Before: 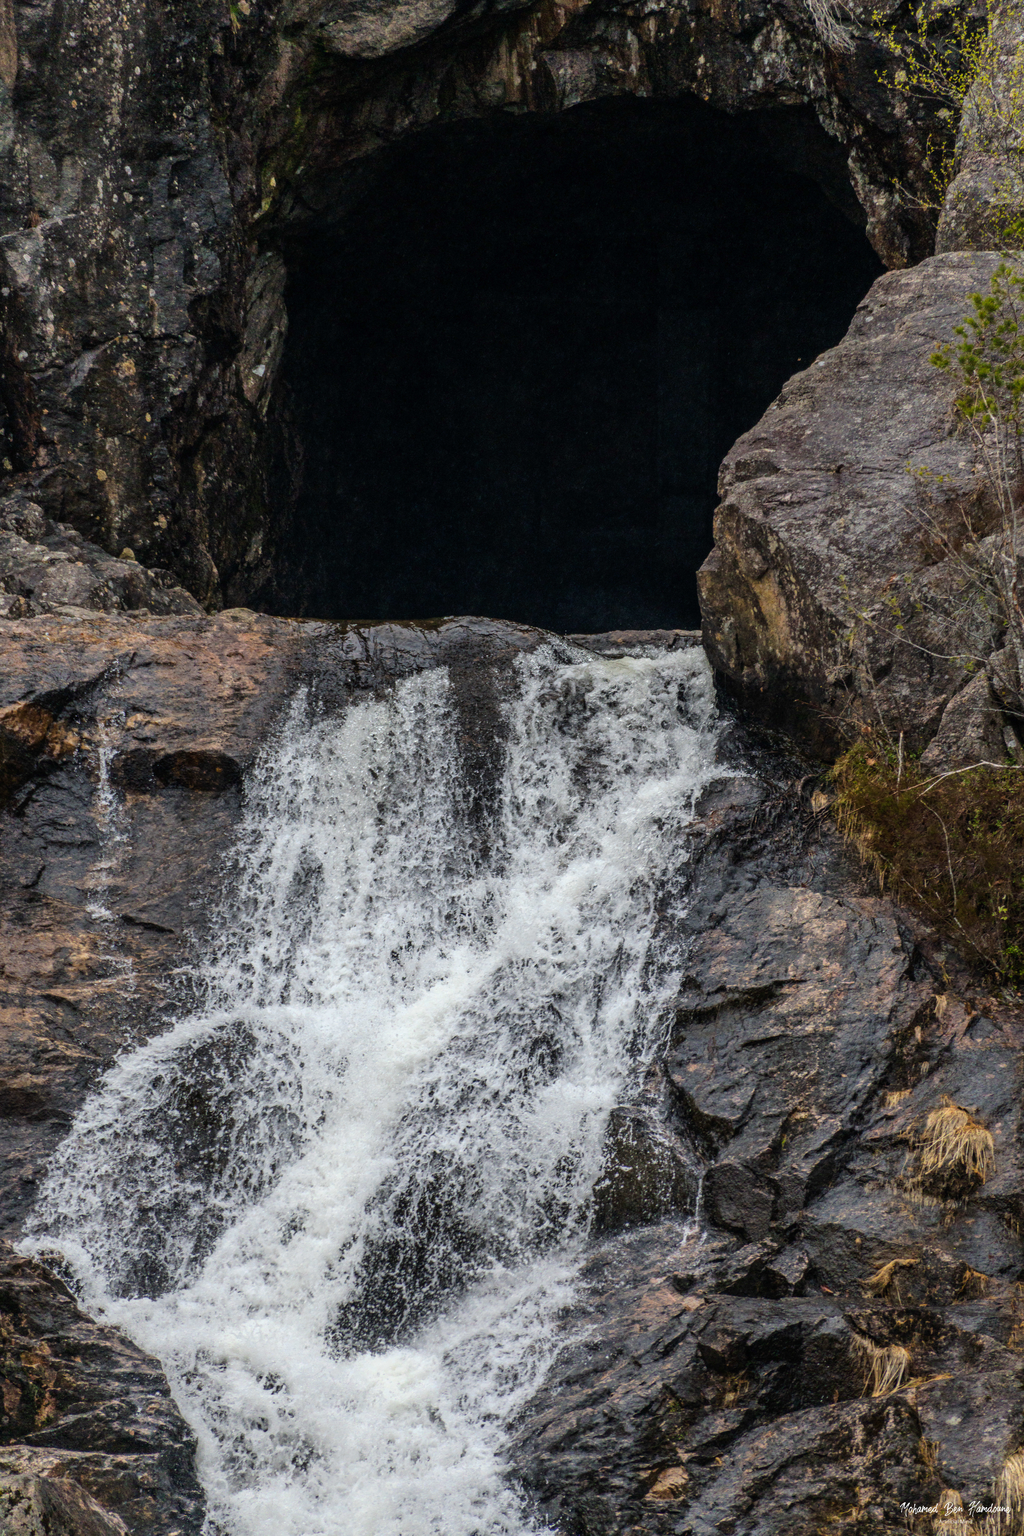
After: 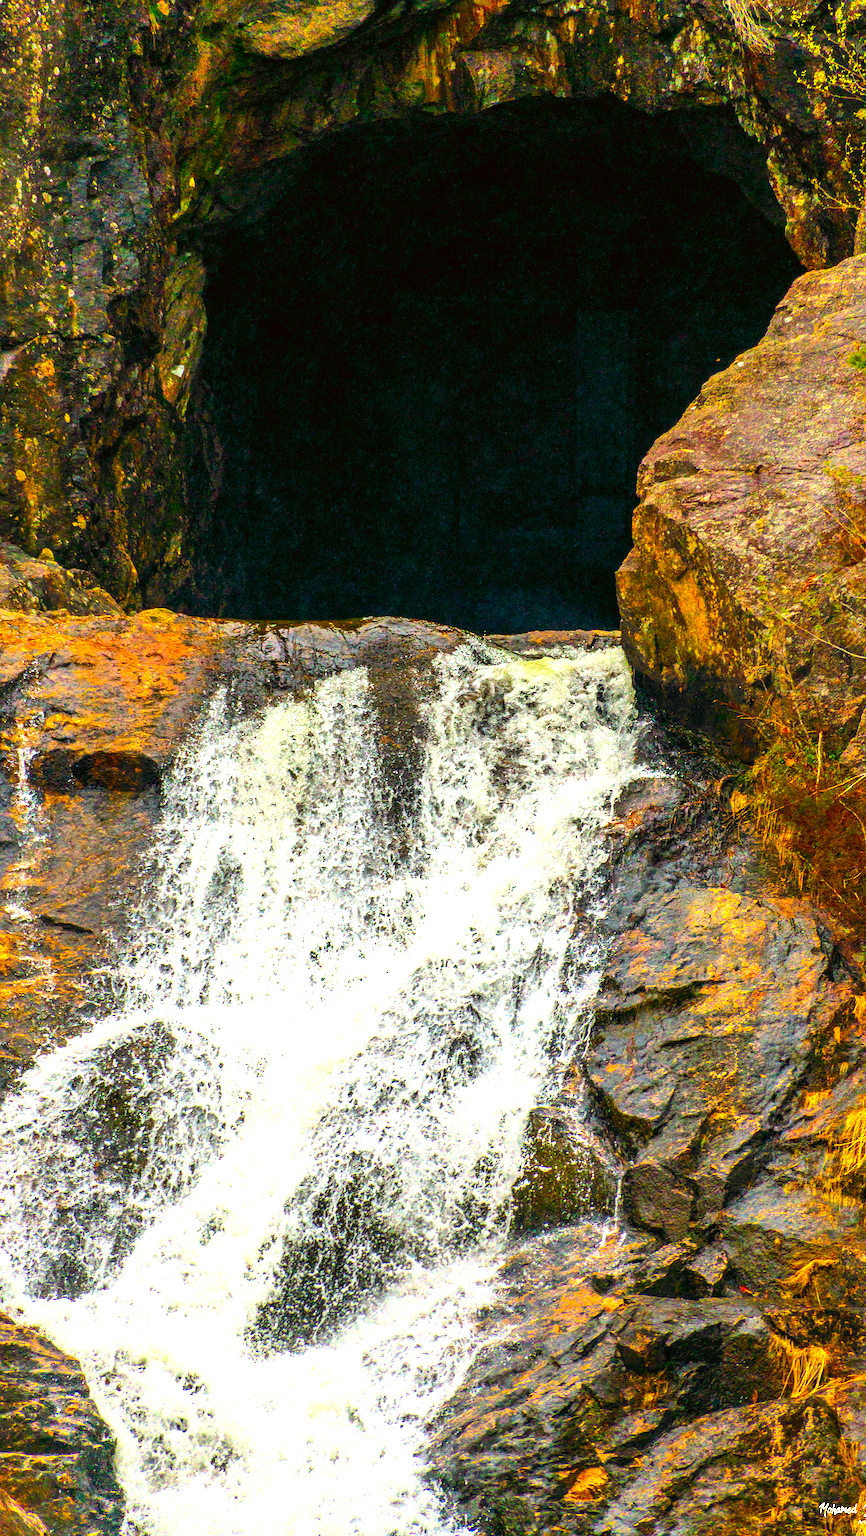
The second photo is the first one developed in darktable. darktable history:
sharpen: radius 3.993
color correction: highlights a* 0.084, highlights b* 29.56, shadows a* -0.233, shadows b* 21.86
exposure: black level correction 0, exposure 1.291 EV, compensate highlight preservation false
crop: left 7.95%, right 7.461%
color balance rgb: global offset › chroma 0.104%, global offset › hue 249.42°, perceptual saturation grading › global saturation 63.68%, perceptual saturation grading › highlights 49.831%, perceptual saturation grading › shadows 29.613%, global vibrance 41.945%
contrast brightness saturation: saturation 0.5
